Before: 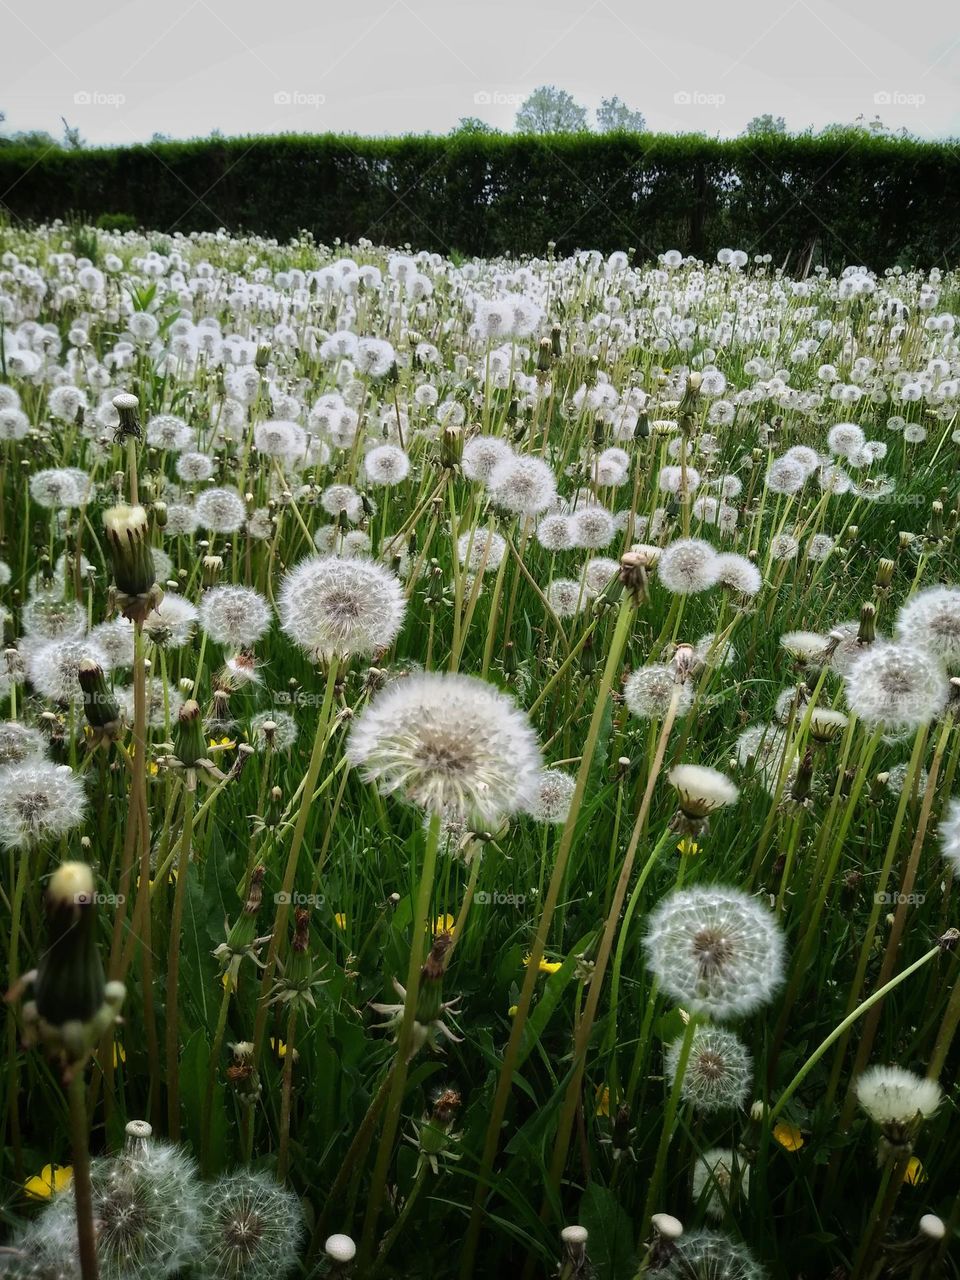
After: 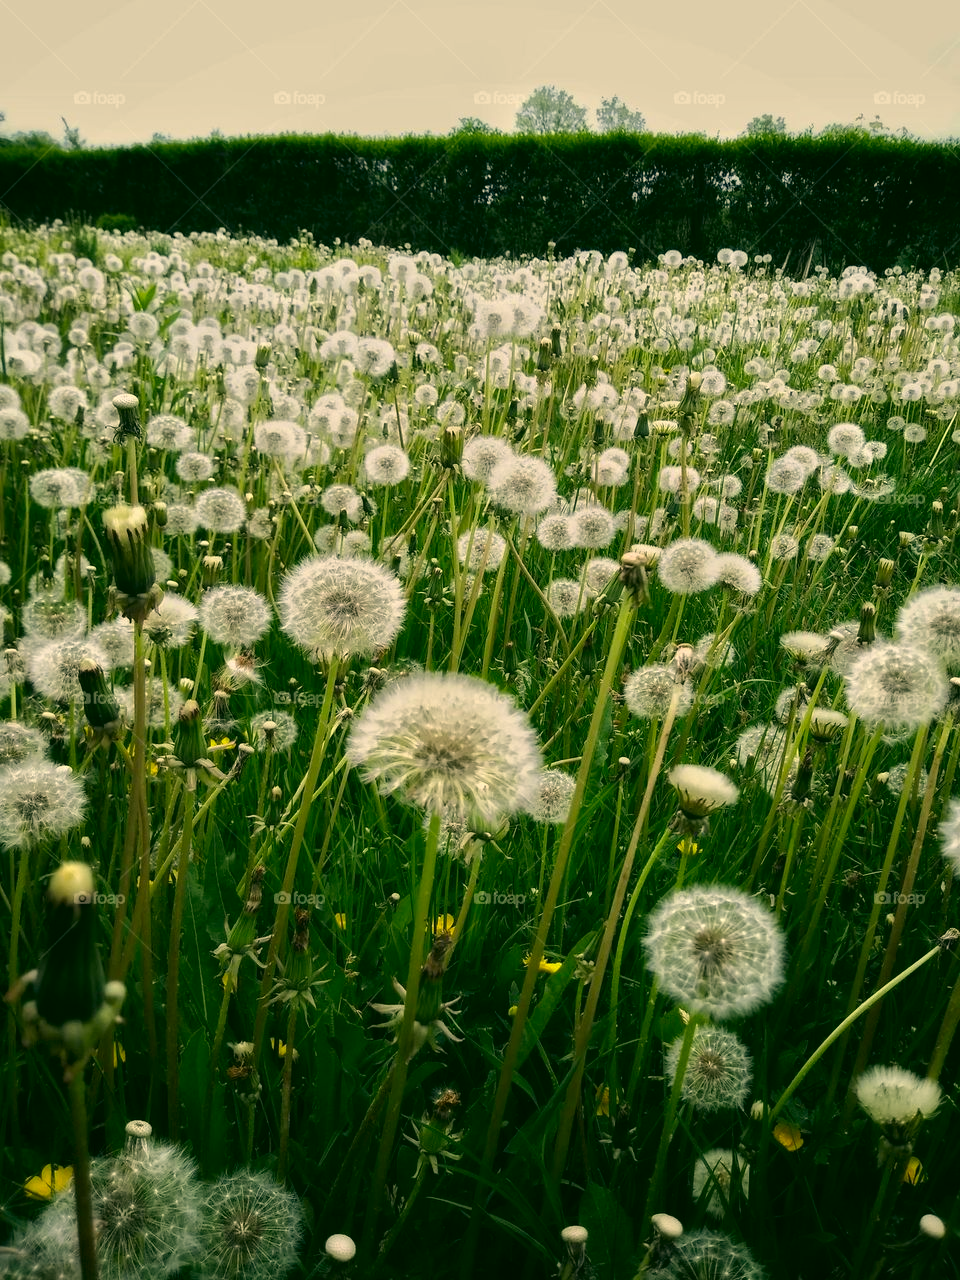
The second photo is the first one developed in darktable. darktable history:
color correction: highlights a* 5.22, highlights b* 23.71, shadows a* -16.02, shadows b* 4.02
tone equalizer: on, module defaults
